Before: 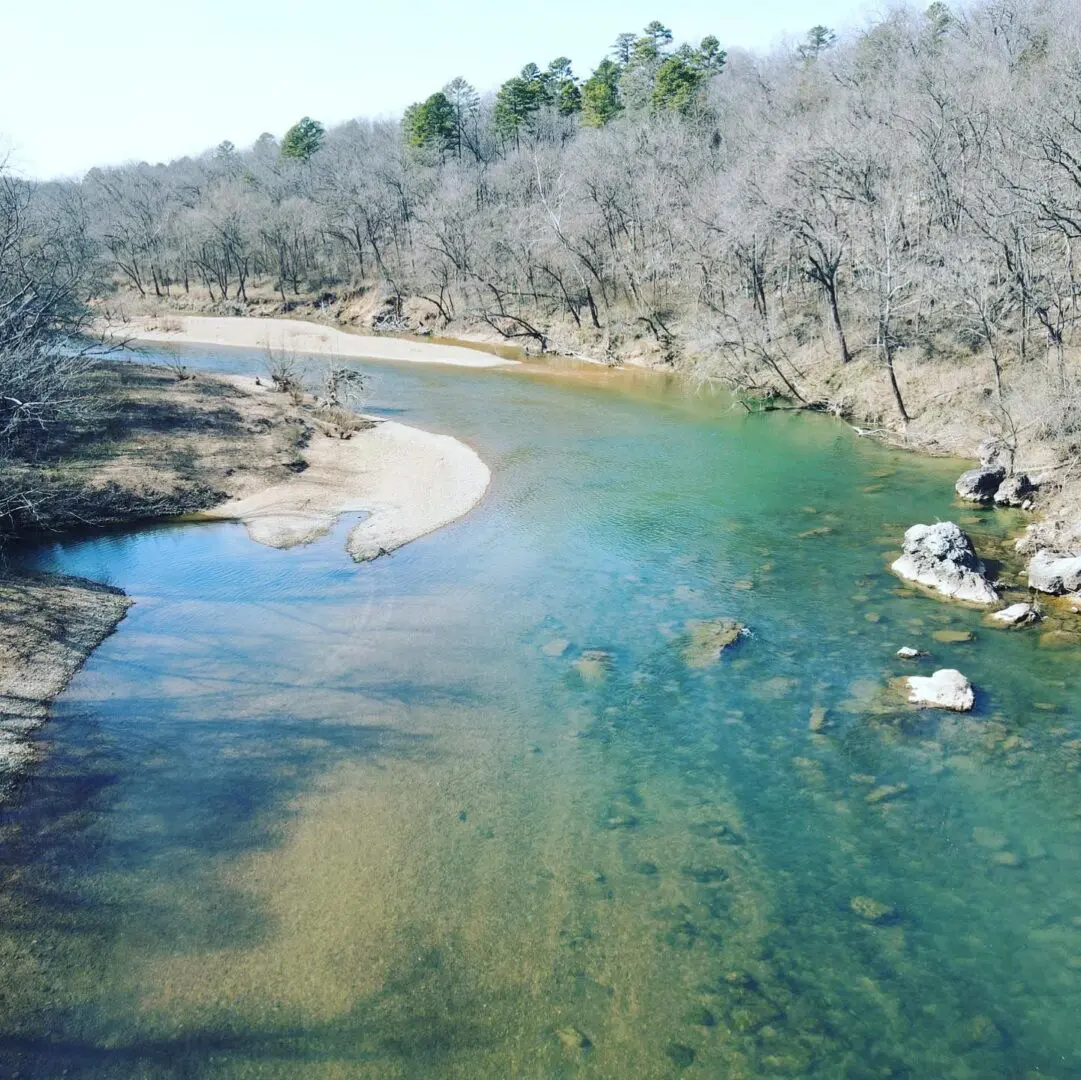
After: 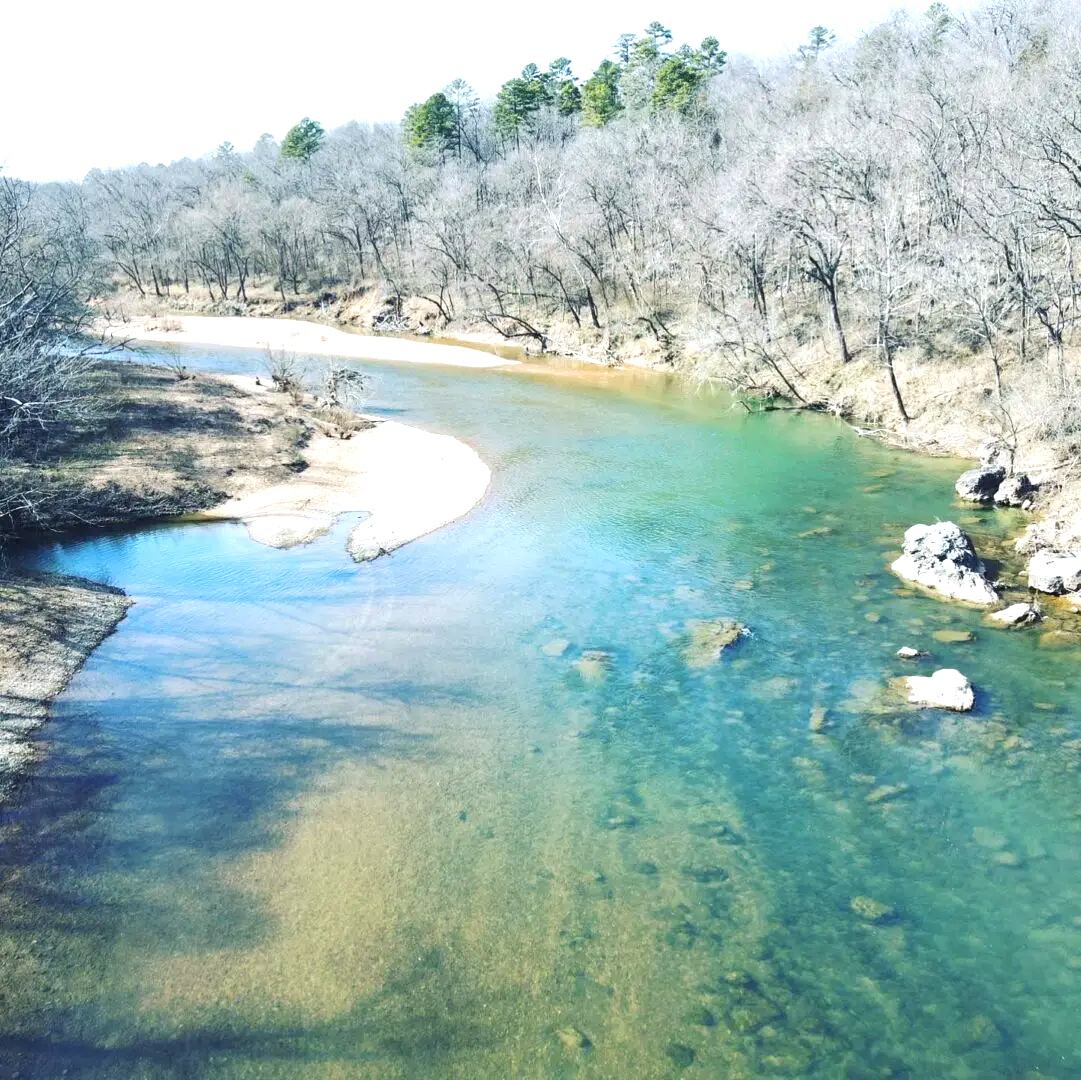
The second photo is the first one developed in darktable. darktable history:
exposure: exposure 0.664 EV, compensate exposure bias true, compensate highlight preservation false
